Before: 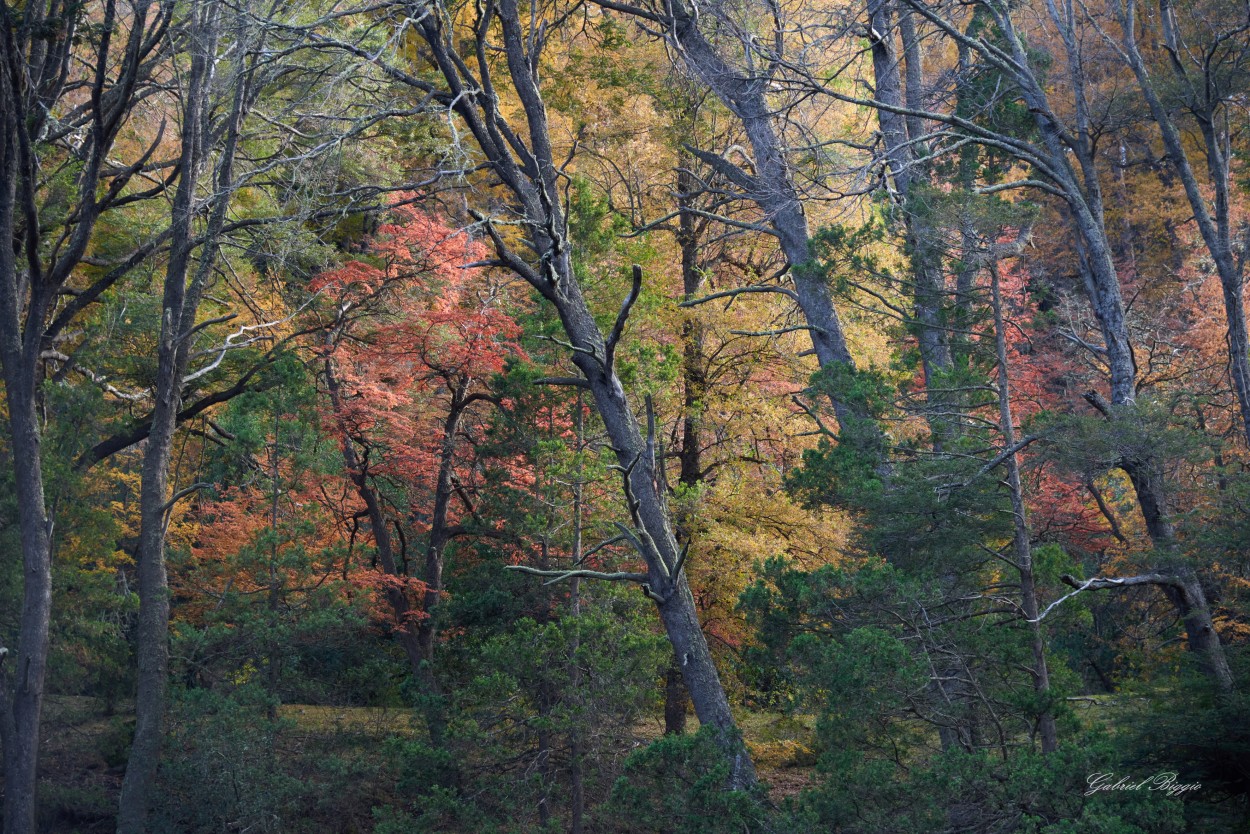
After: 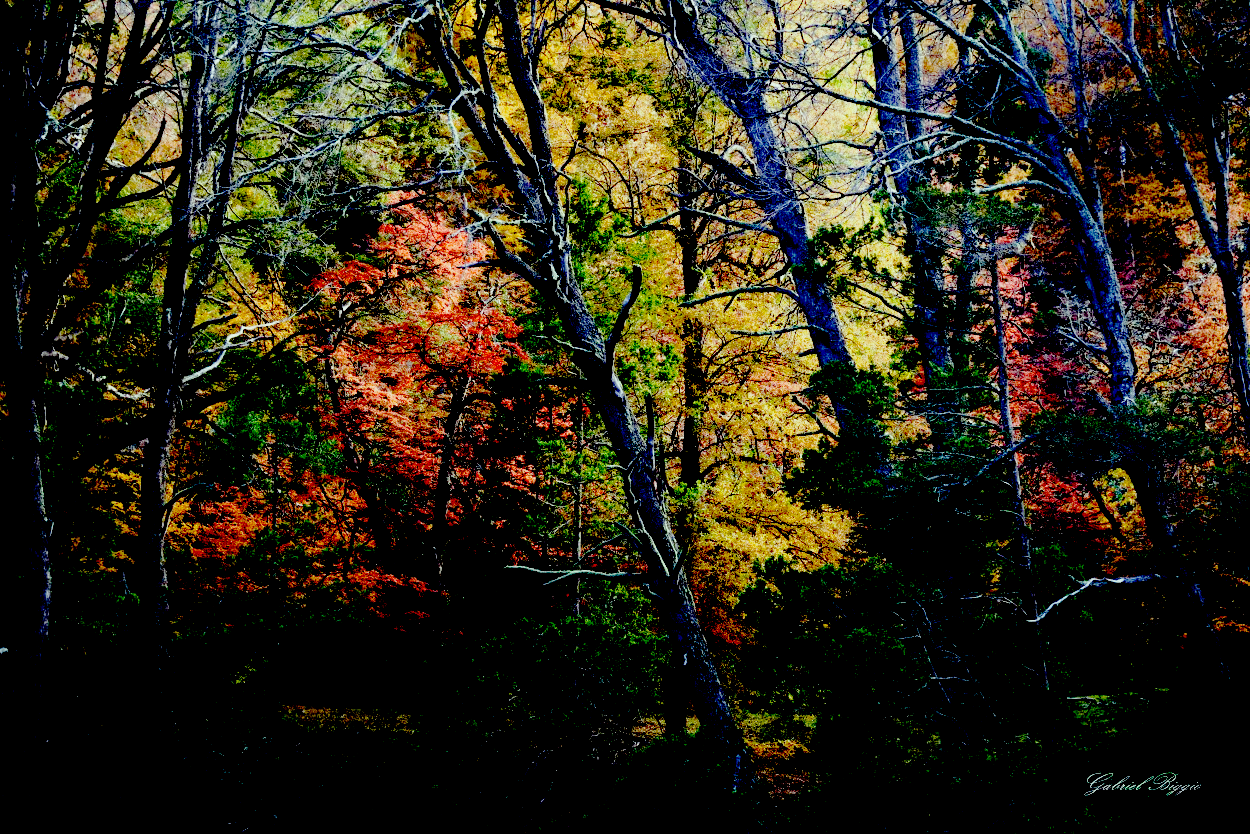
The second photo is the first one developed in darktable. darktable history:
tone curve: curves: ch0 [(0.047, 0) (0.292, 0.352) (0.657, 0.678) (1, 0.958)], preserve colors none
base curve: curves: ch0 [(0, 0) (0.028, 0.03) (0.121, 0.232) (0.46, 0.748) (0.859, 0.968) (1, 1)], preserve colors none
exposure: black level correction 0.099, exposure -0.084 EV, compensate highlight preservation false
color correction: highlights a* -8.06, highlights b* 3.64
